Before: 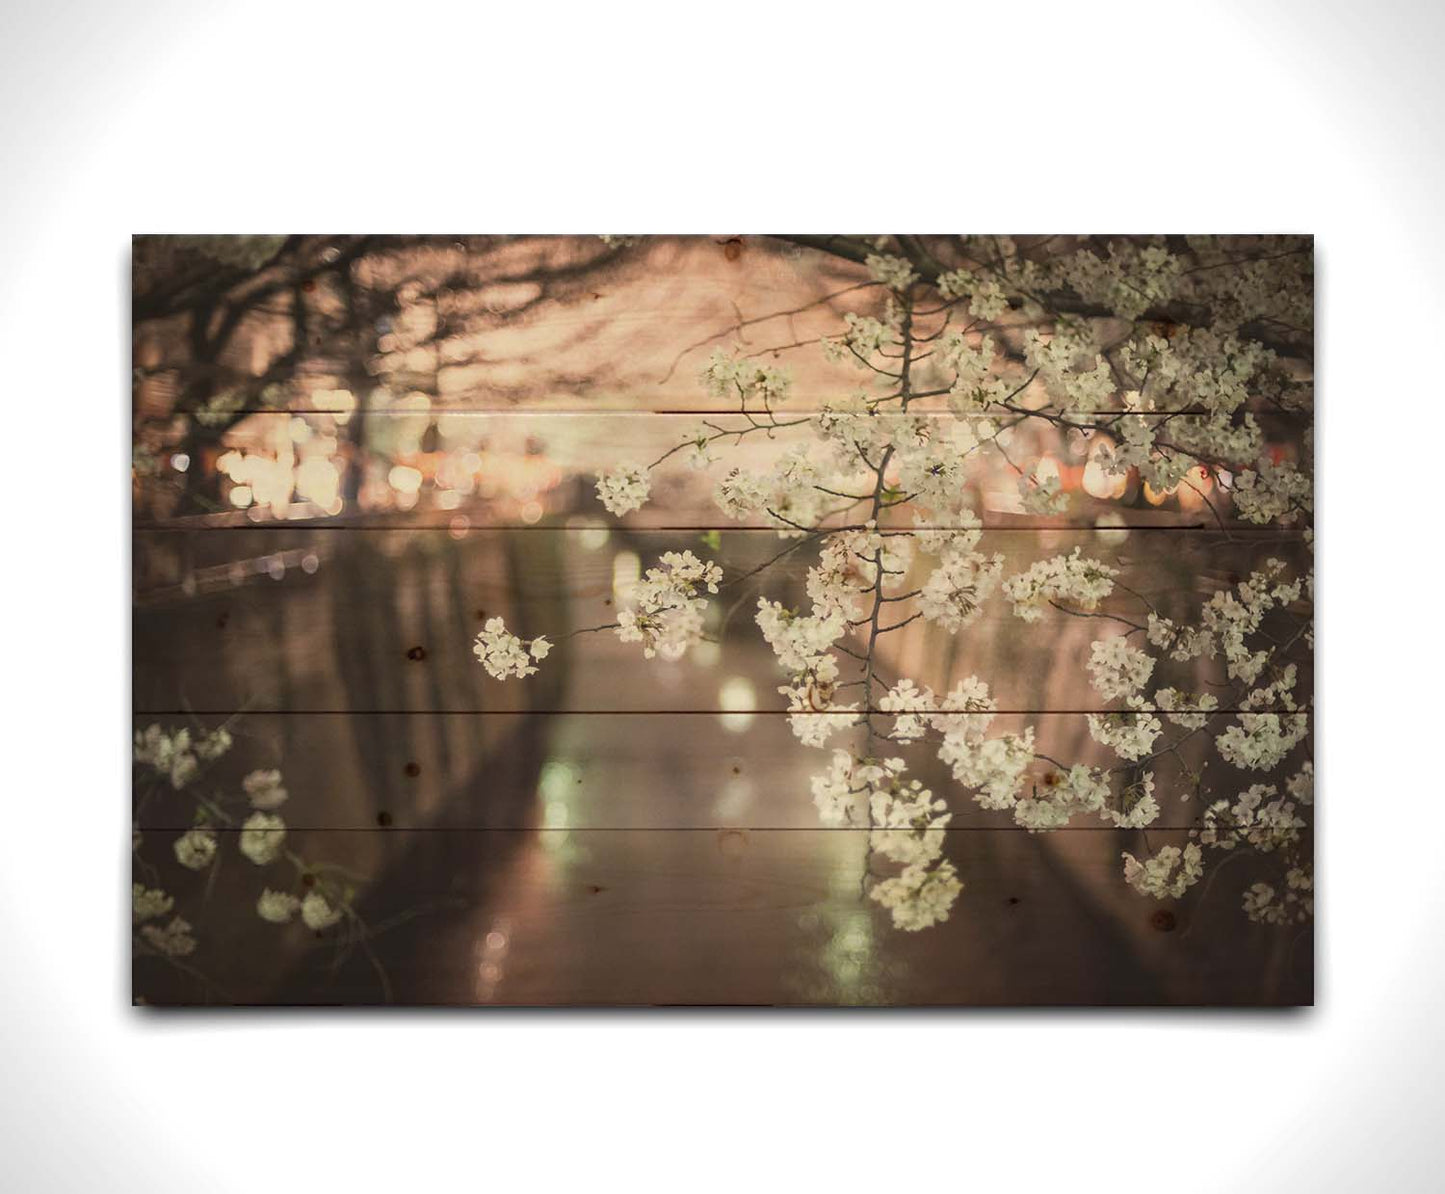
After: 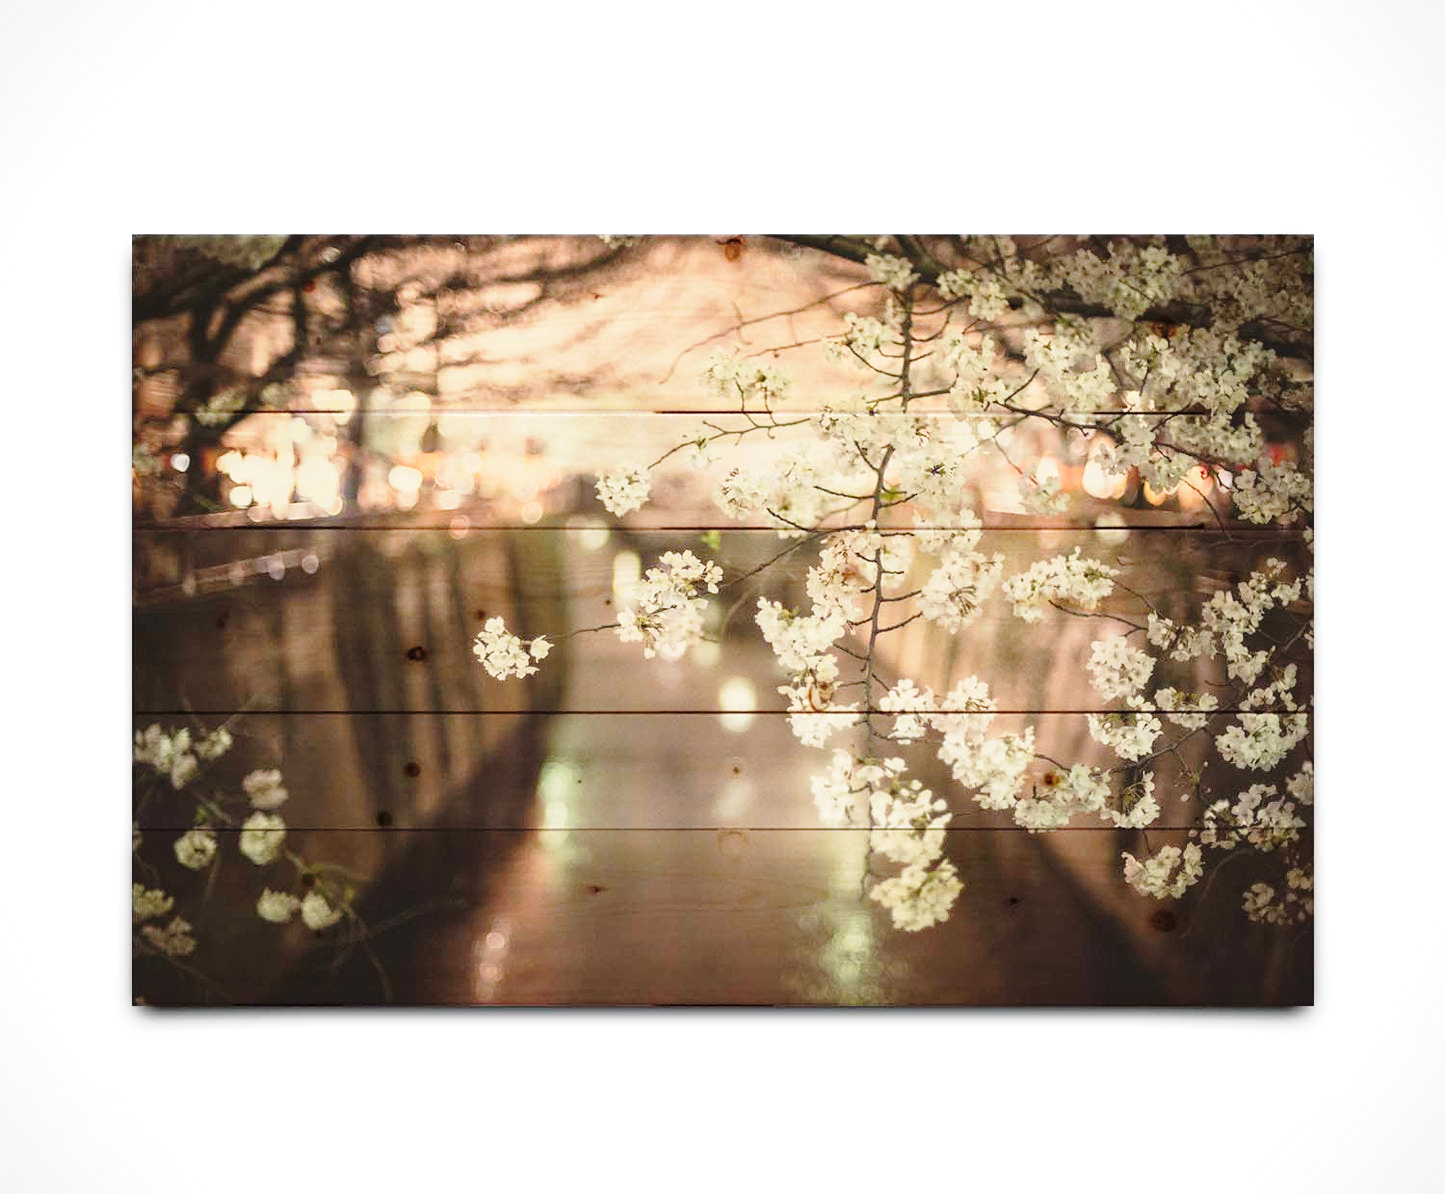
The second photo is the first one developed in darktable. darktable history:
base curve: curves: ch0 [(0, 0) (0.028, 0.03) (0.121, 0.232) (0.46, 0.748) (0.859, 0.968) (1, 1)], preserve colors none
tone equalizer: mask exposure compensation -0.502 EV
levels: levels [0, 0.498, 0.996]
